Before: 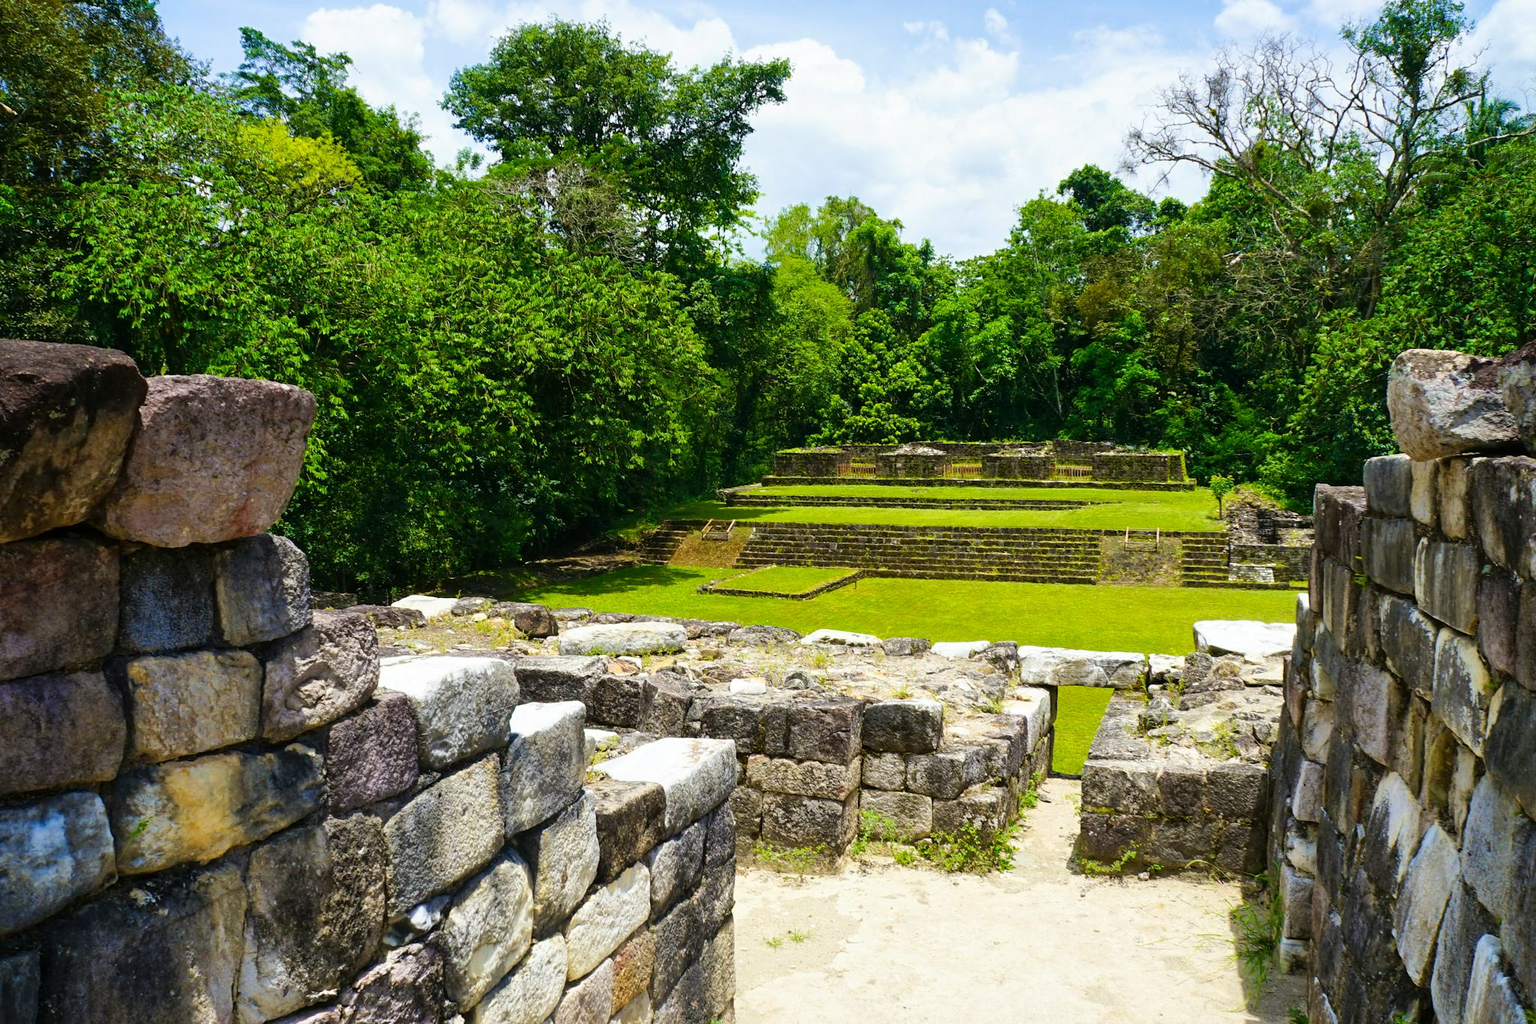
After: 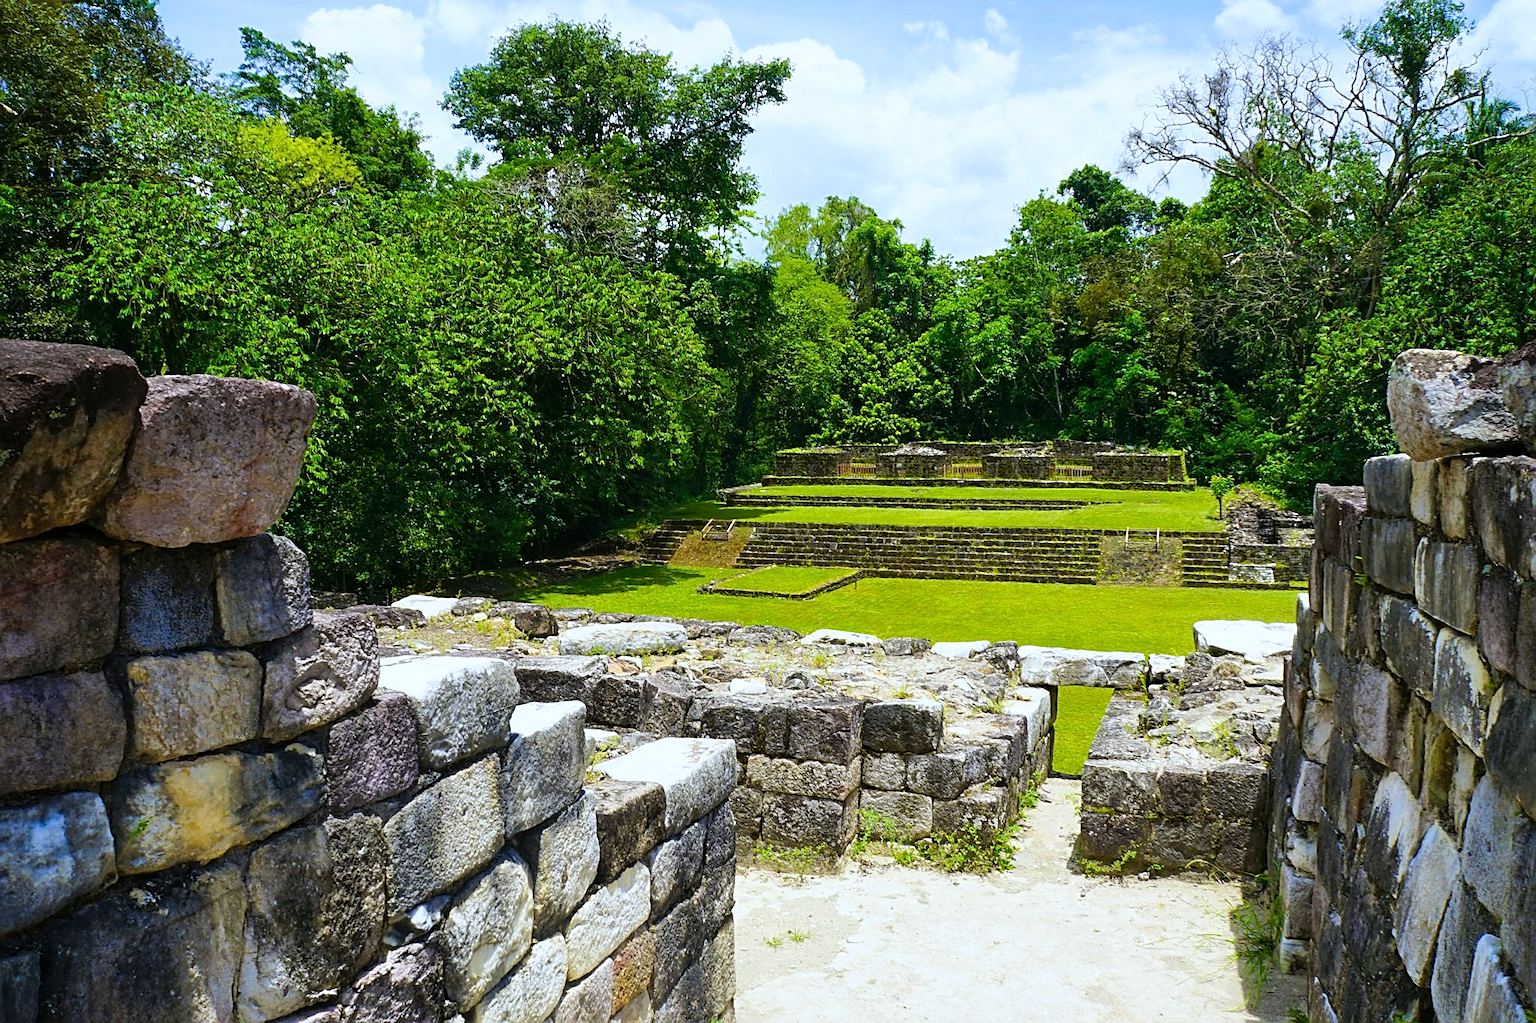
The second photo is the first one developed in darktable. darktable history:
sharpen: on, module defaults
white balance: red 0.954, blue 1.079
